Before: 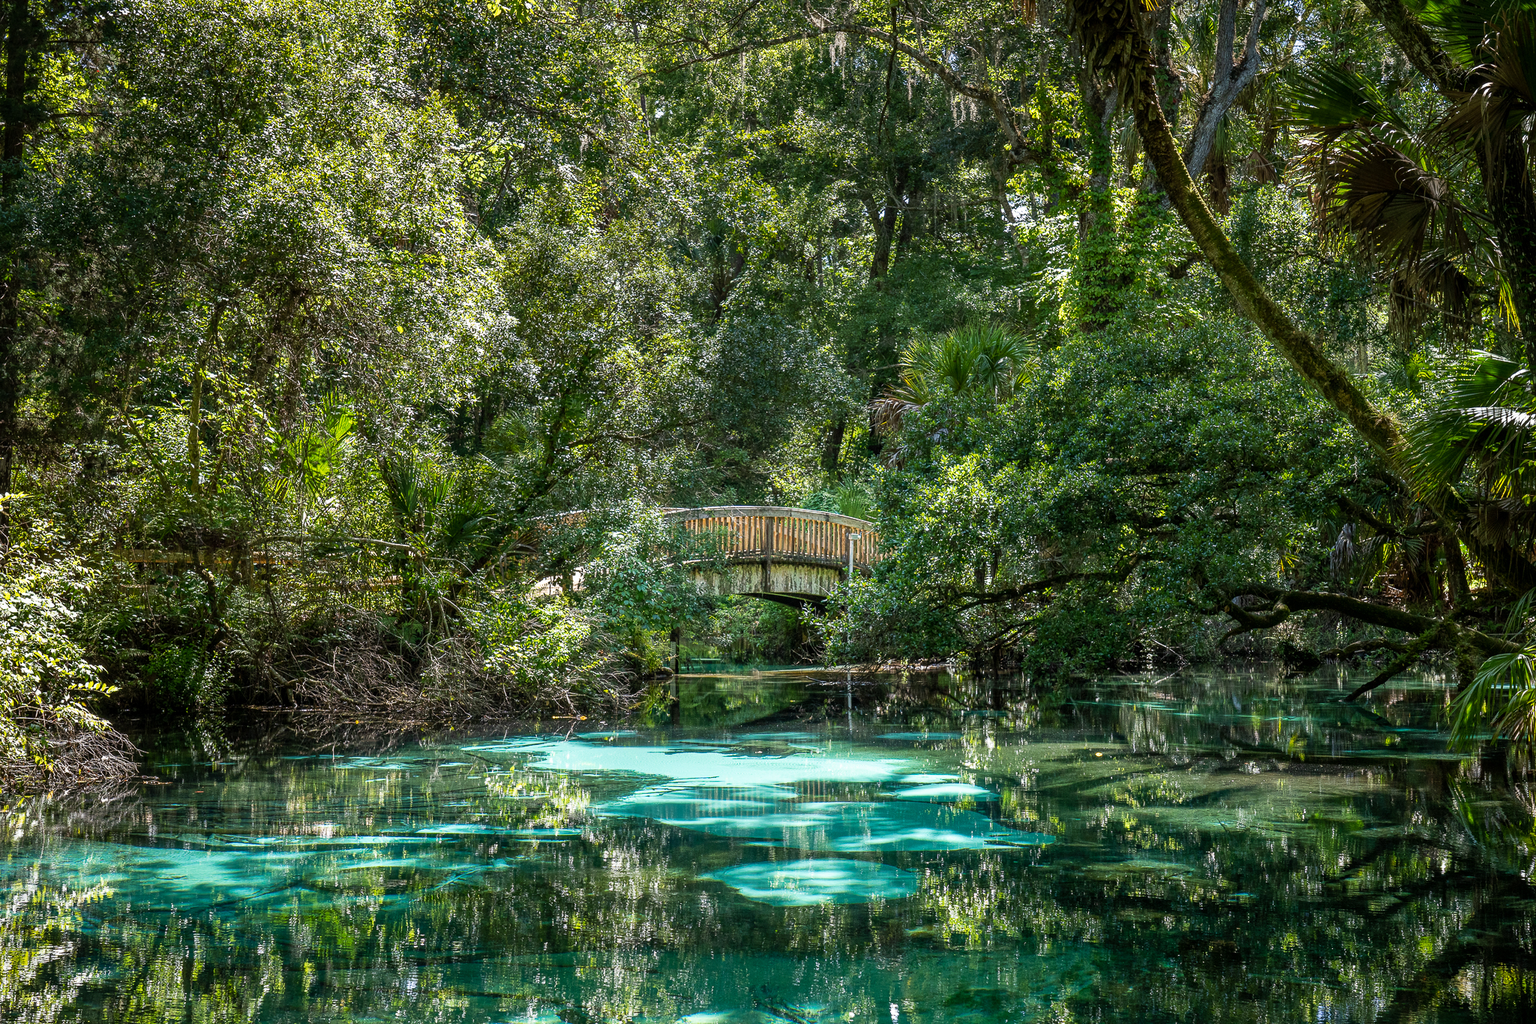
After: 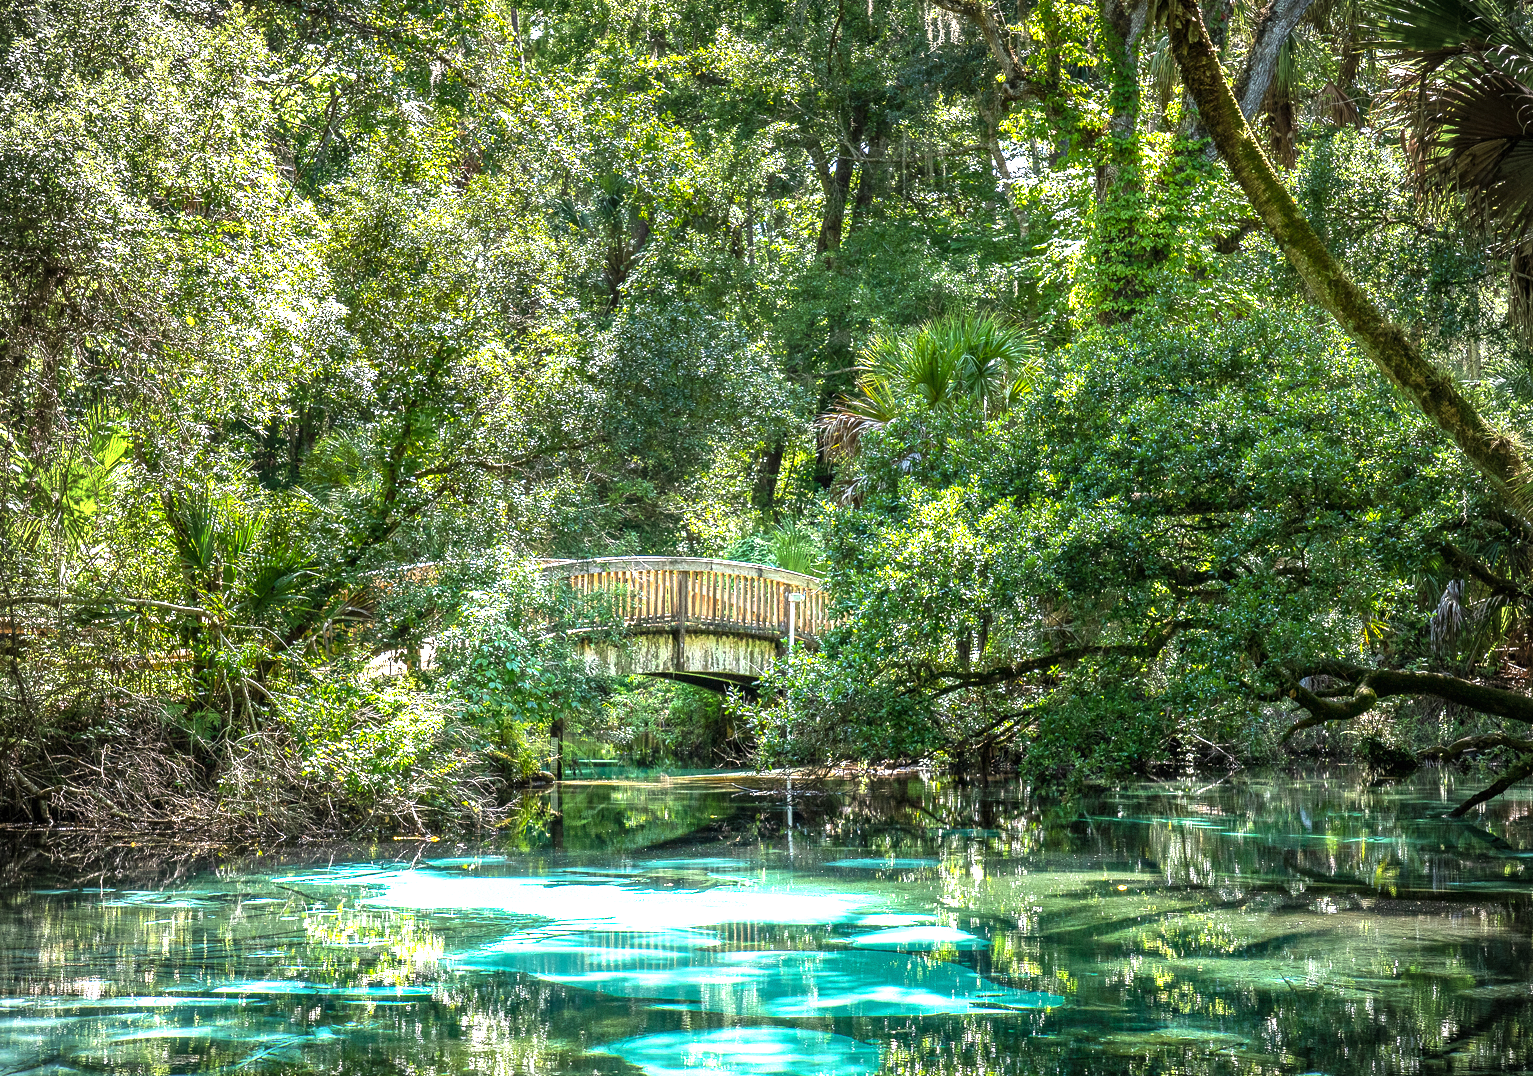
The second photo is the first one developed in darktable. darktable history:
vignetting: on, module defaults
exposure: black level correction 0, exposure 1.2 EV, compensate exposure bias true, compensate highlight preservation false
crop: left 16.768%, top 8.653%, right 8.362%, bottom 12.485%
